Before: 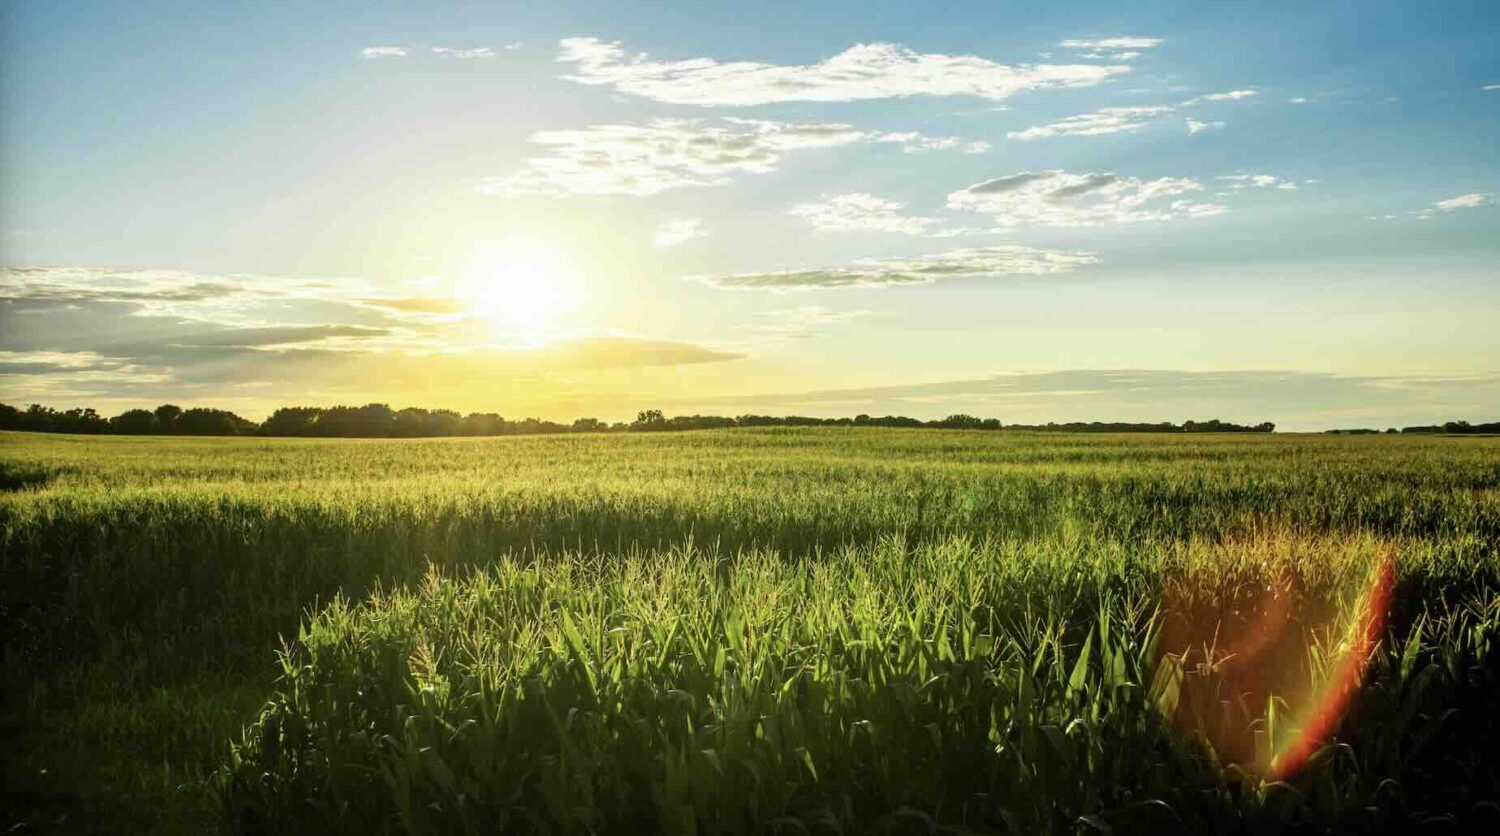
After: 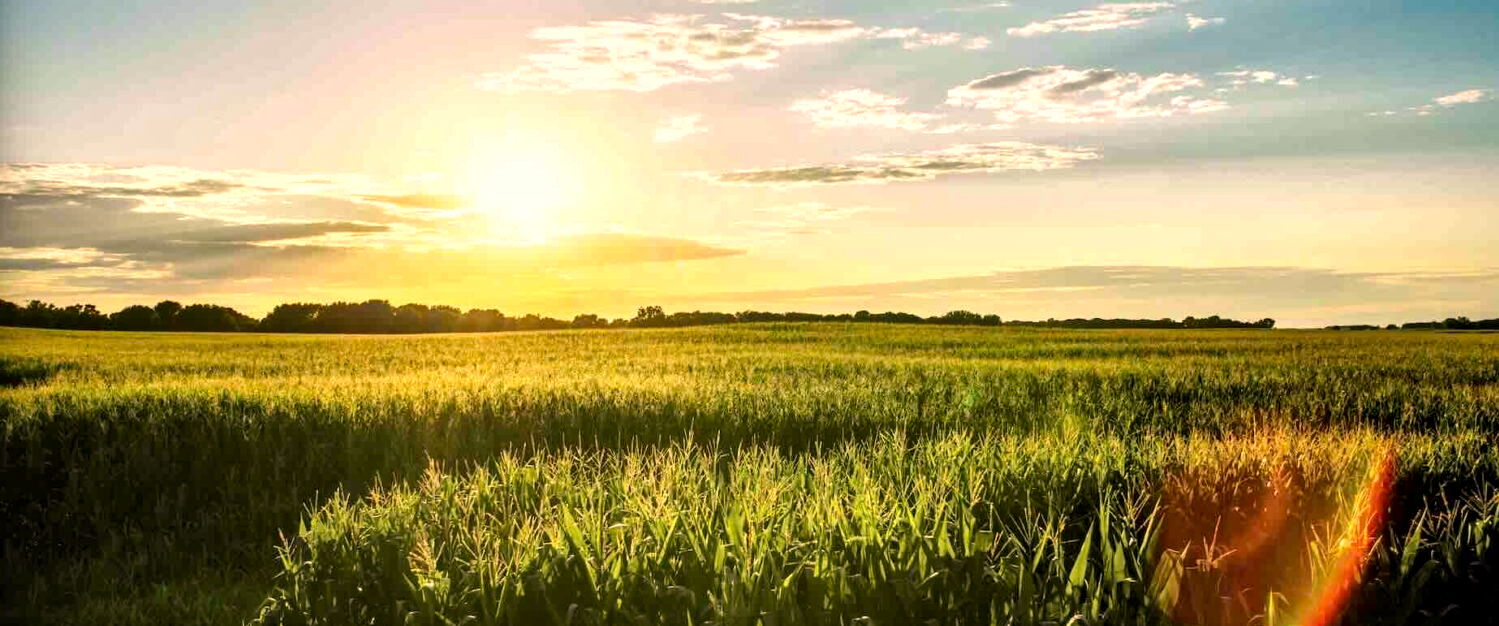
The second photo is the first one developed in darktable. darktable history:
local contrast: mode bilateral grid, contrast 25, coarseness 60, detail 151%, midtone range 0.2
white balance: red 1.127, blue 0.943
crop and rotate: top 12.5%, bottom 12.5%
